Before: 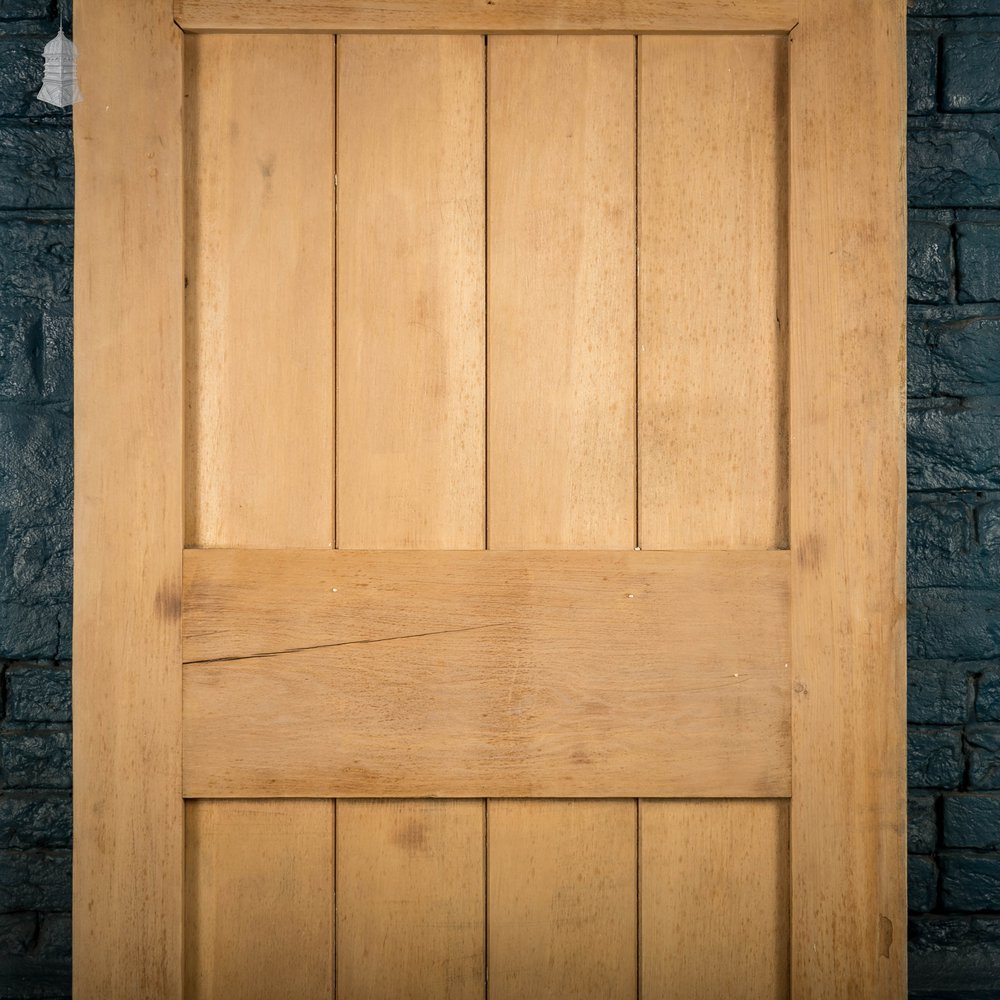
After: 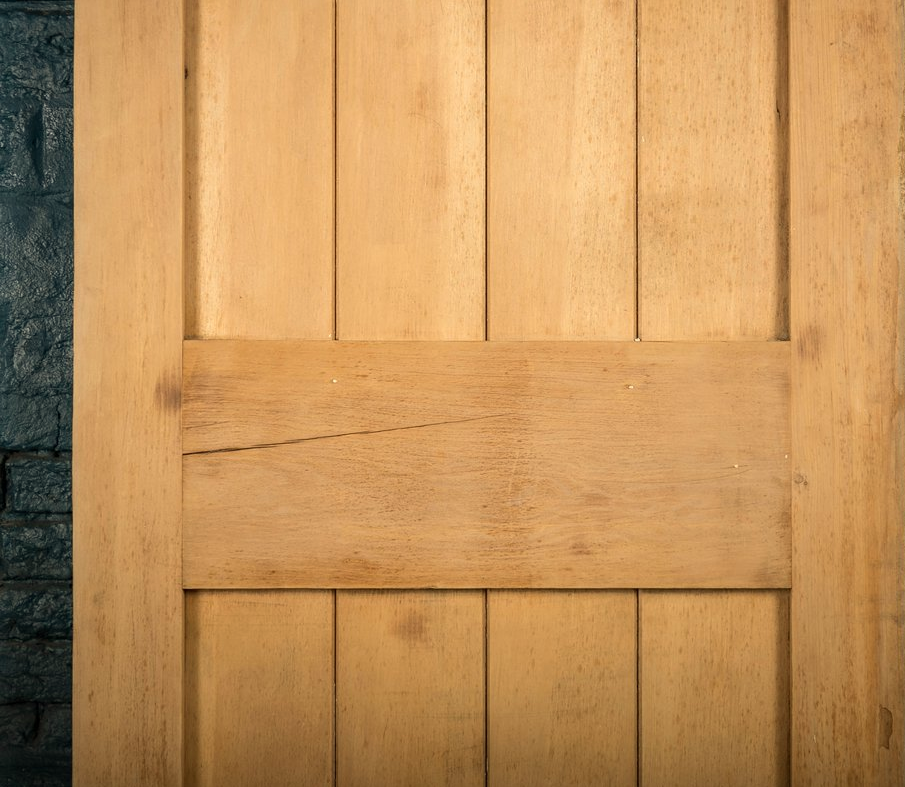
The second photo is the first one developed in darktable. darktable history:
exposure: compensate highlight preservation false
white balance: red 1.029, blue 0.92
crop: top 20.916%, right 9.437%, bottom 0.316%
